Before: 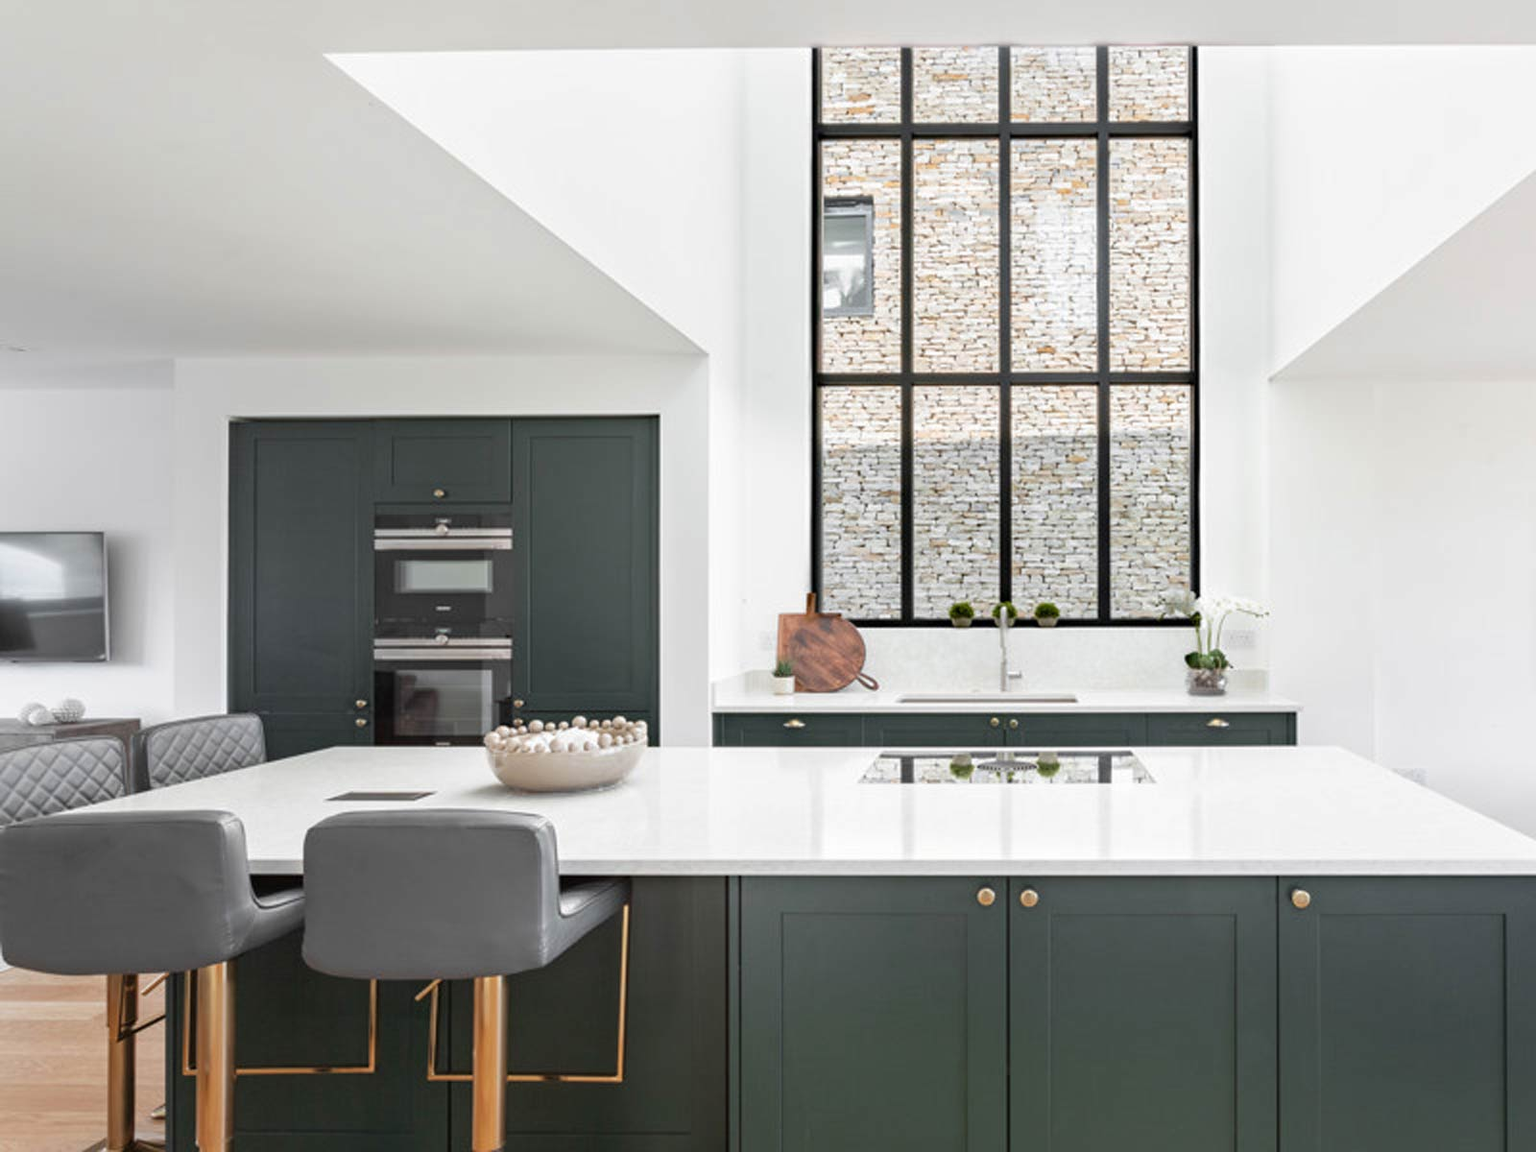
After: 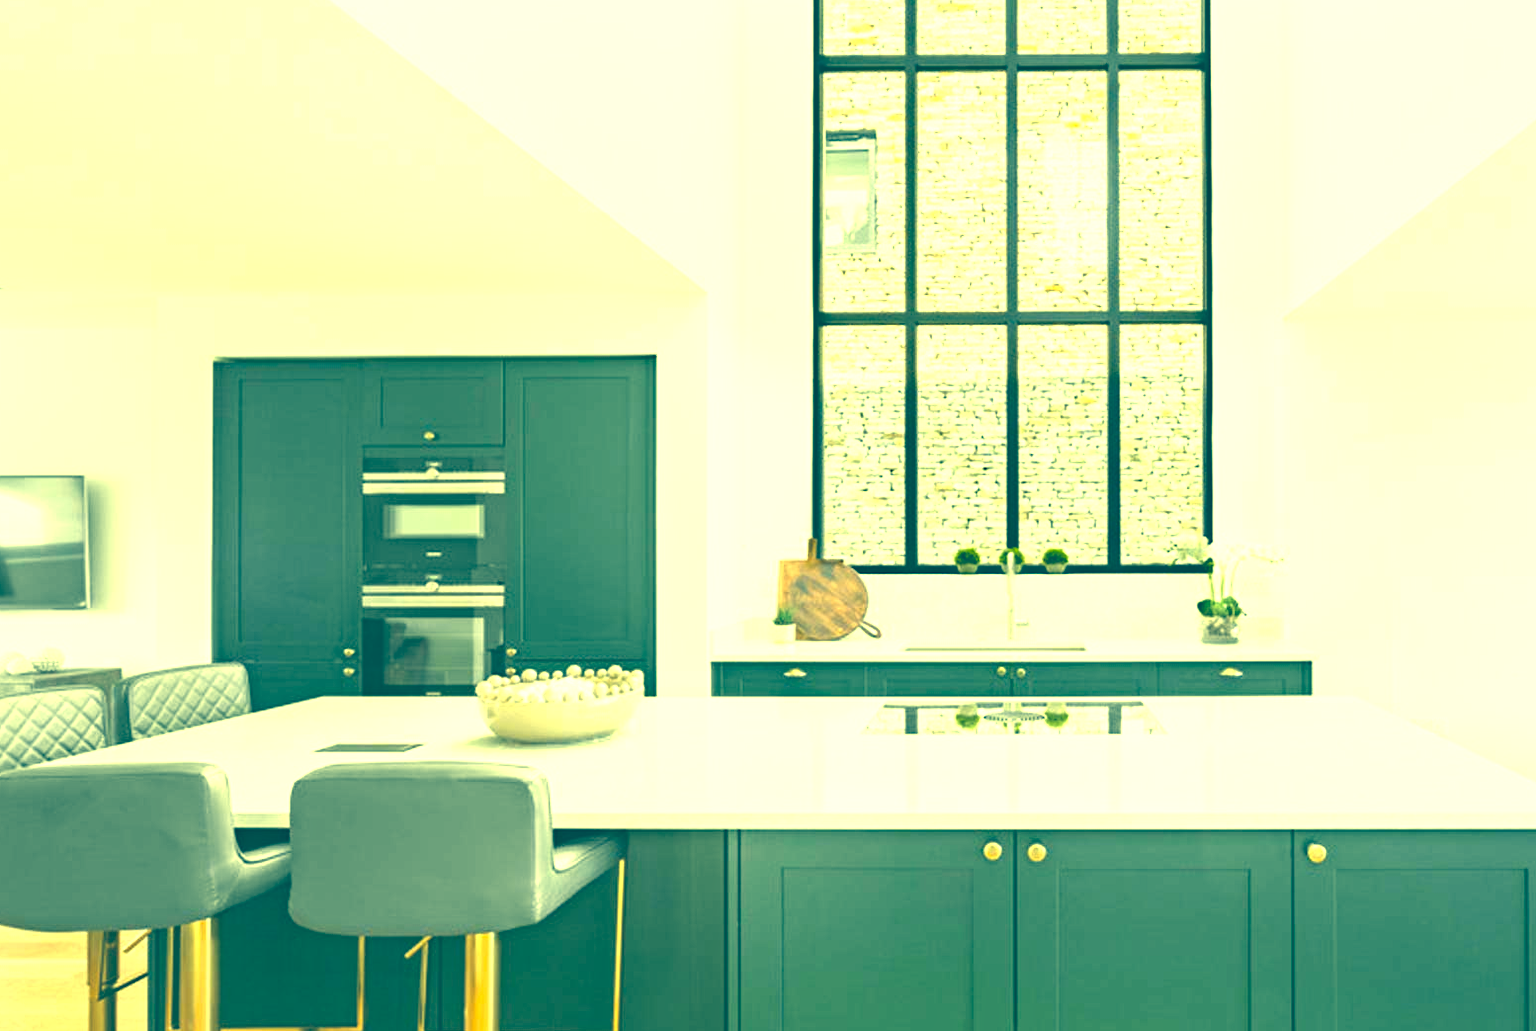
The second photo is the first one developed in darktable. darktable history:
haze removal: compatibility mode true, adaptive false
crop: left 1.455%, top 6.088%, right 1.371%, bottom 6.836%
exposure: black level correction -0.023, exposure 1.397 EV, compensate exposure bias true, compensate highlight preservation false
color correction: highlights a* -15.3, highlights b* 39.77, shadows a* -39.59, shadows b* -26.85
